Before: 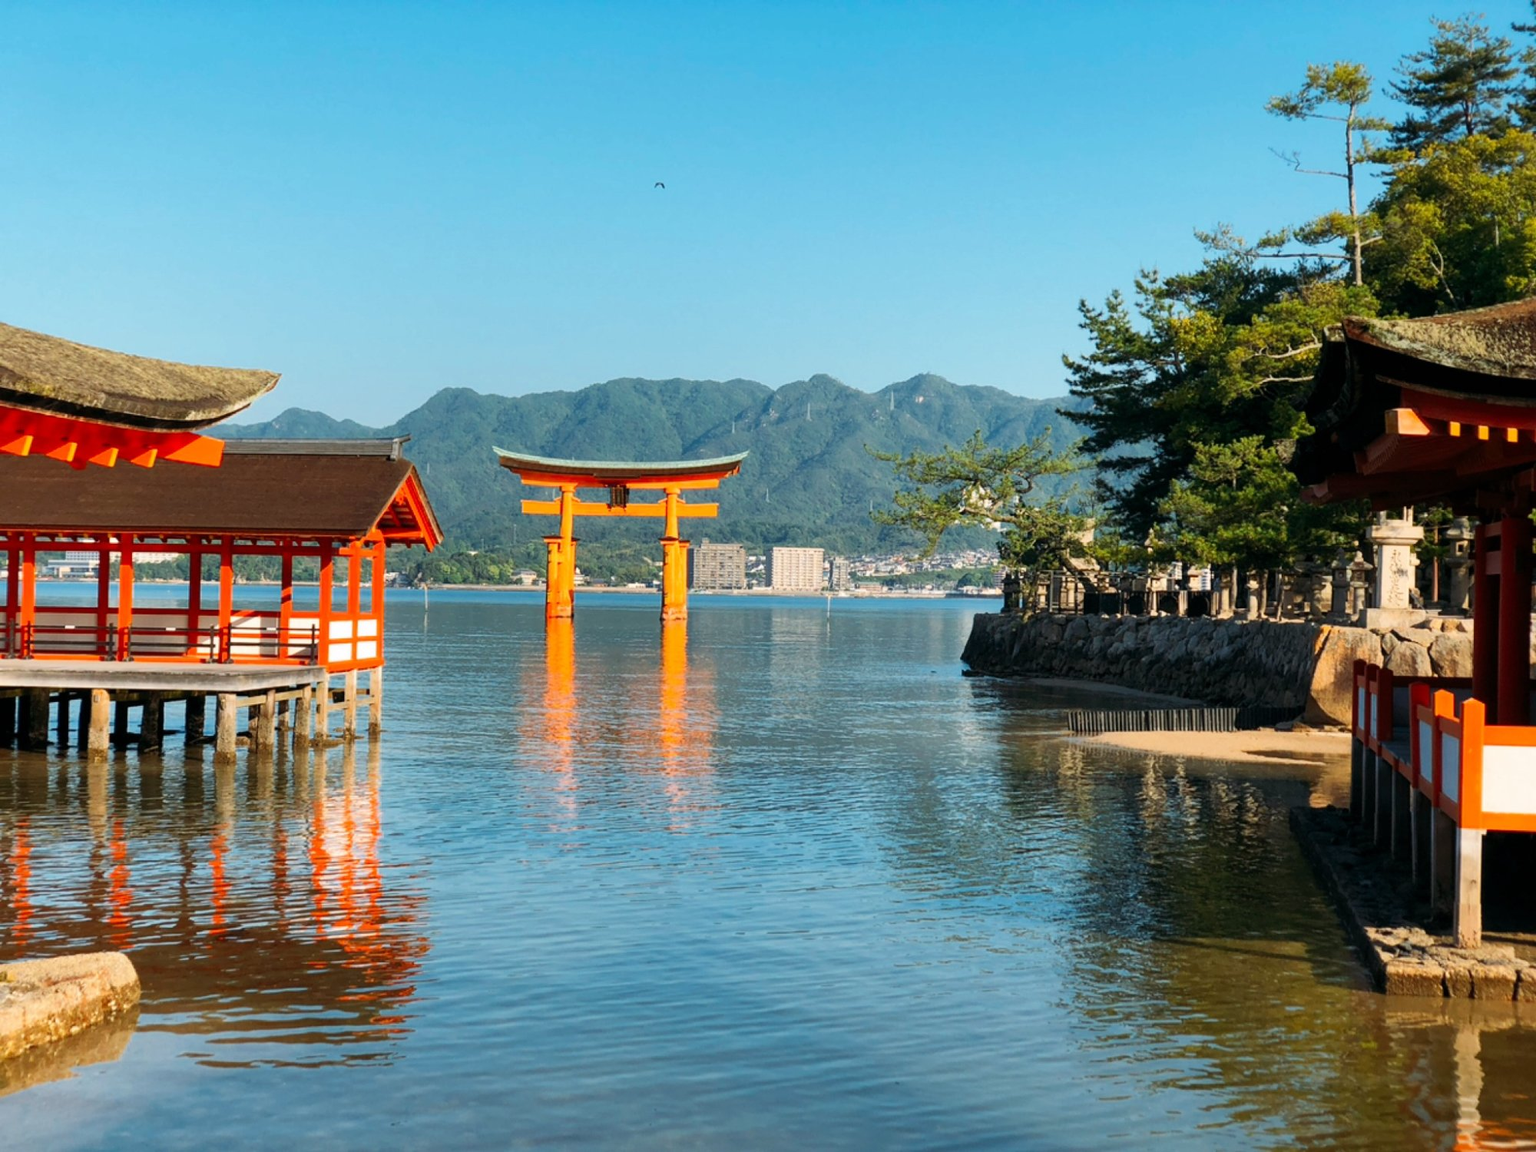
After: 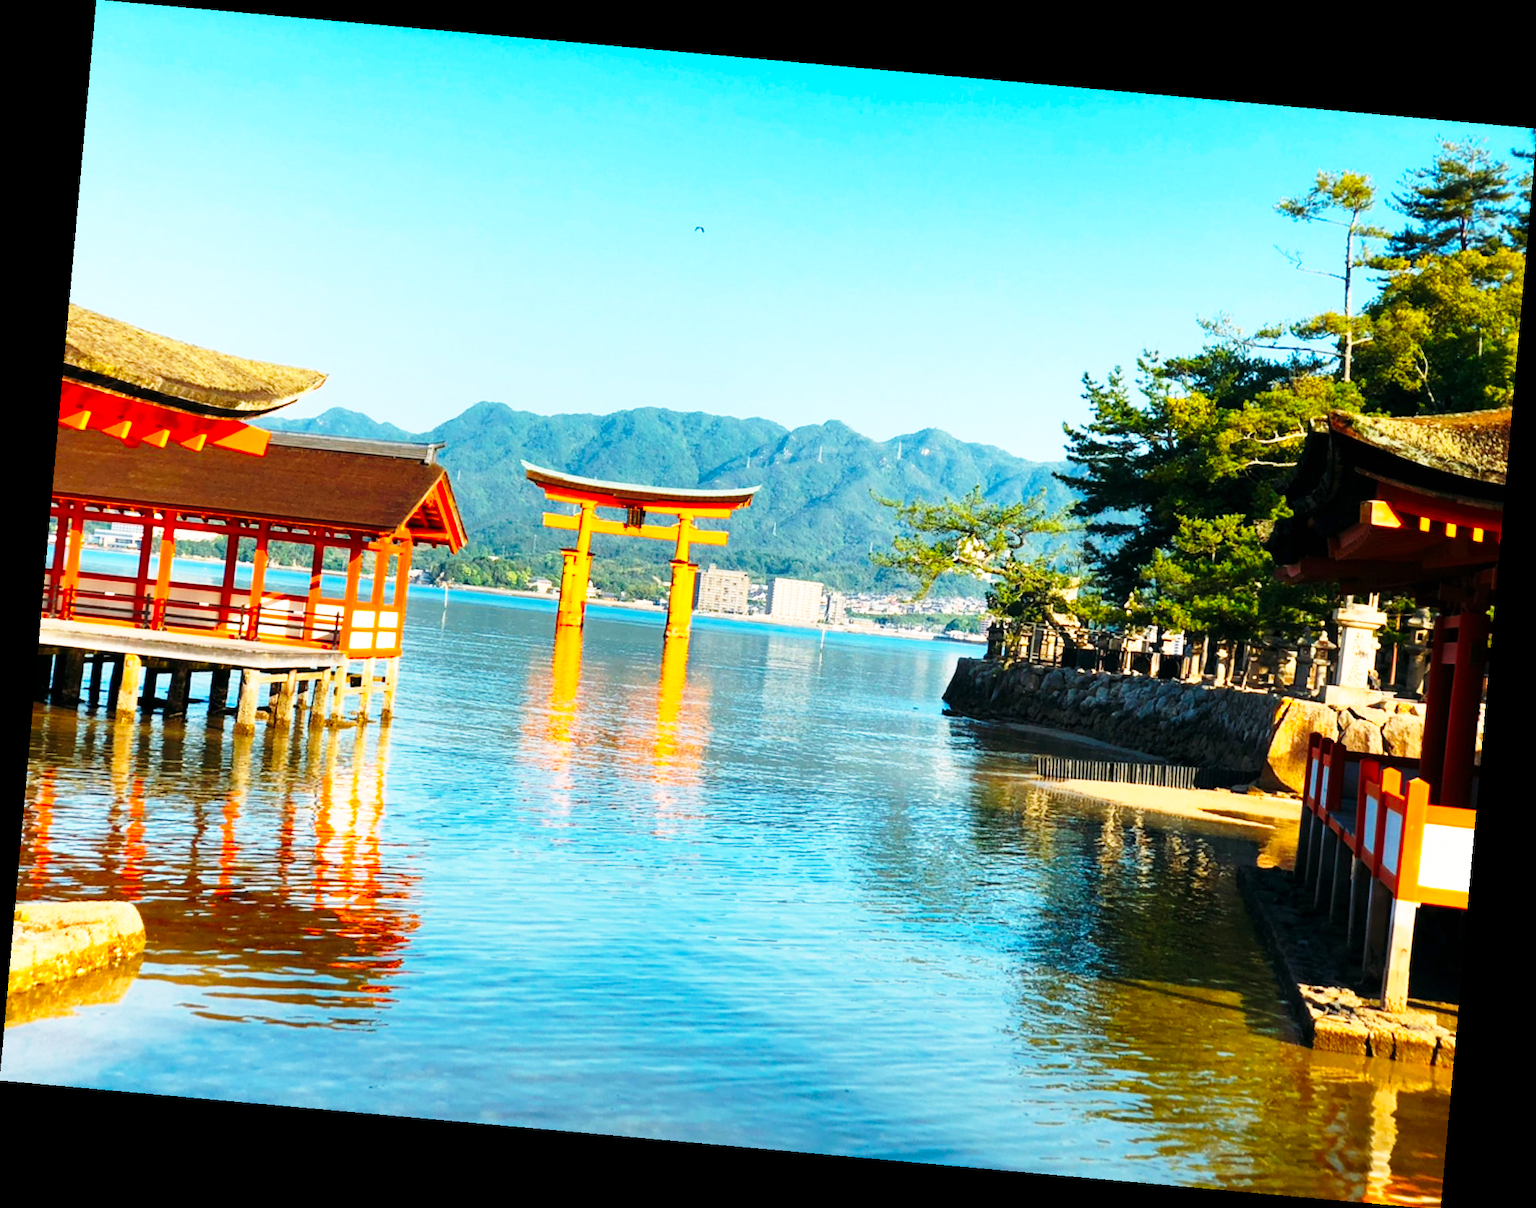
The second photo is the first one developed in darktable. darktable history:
rotate and perspective: rotation 5.12°, automatic cropping off
shadows and highlights: radius 331.84, shadows 53.55, highlights -100, compress 94.63%, highlights color adjustment 73.23%, soften with gaussian
base curve: curves: ch0 [(0, 0) (0.026, 0.03) (0.109, 0.232) (0.351, 0.748) (0.669, 0.968) (1, 1)], preserve colors none
color balance rgb: perceptual saturation grading › global saturation 20%, global vibrance 20%
